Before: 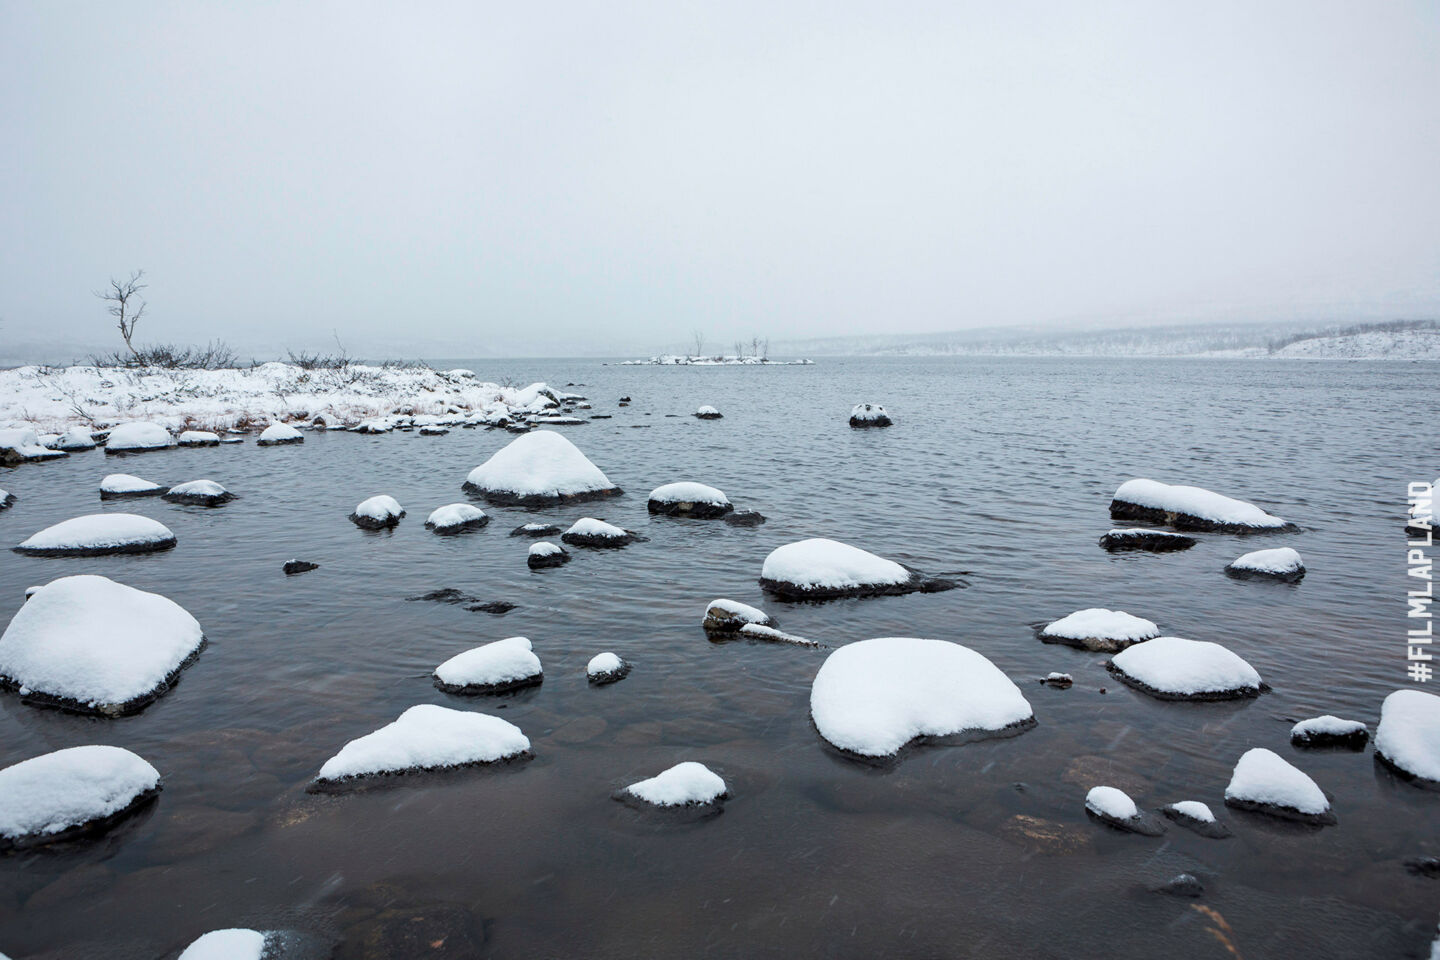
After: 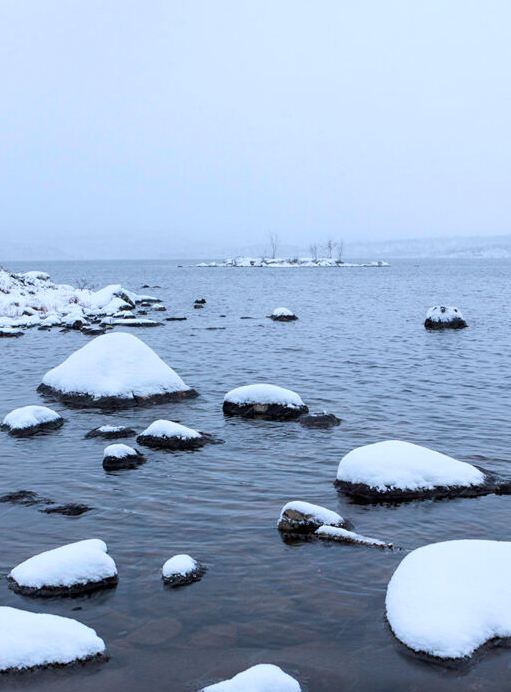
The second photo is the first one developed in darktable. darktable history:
color calibration: illuminant custom, x 0.372, y 0.383, temperature 4281.7 K
crop and rotate: left 29.556%, top 10.231%, right 34.908%, bottom 17.614%
